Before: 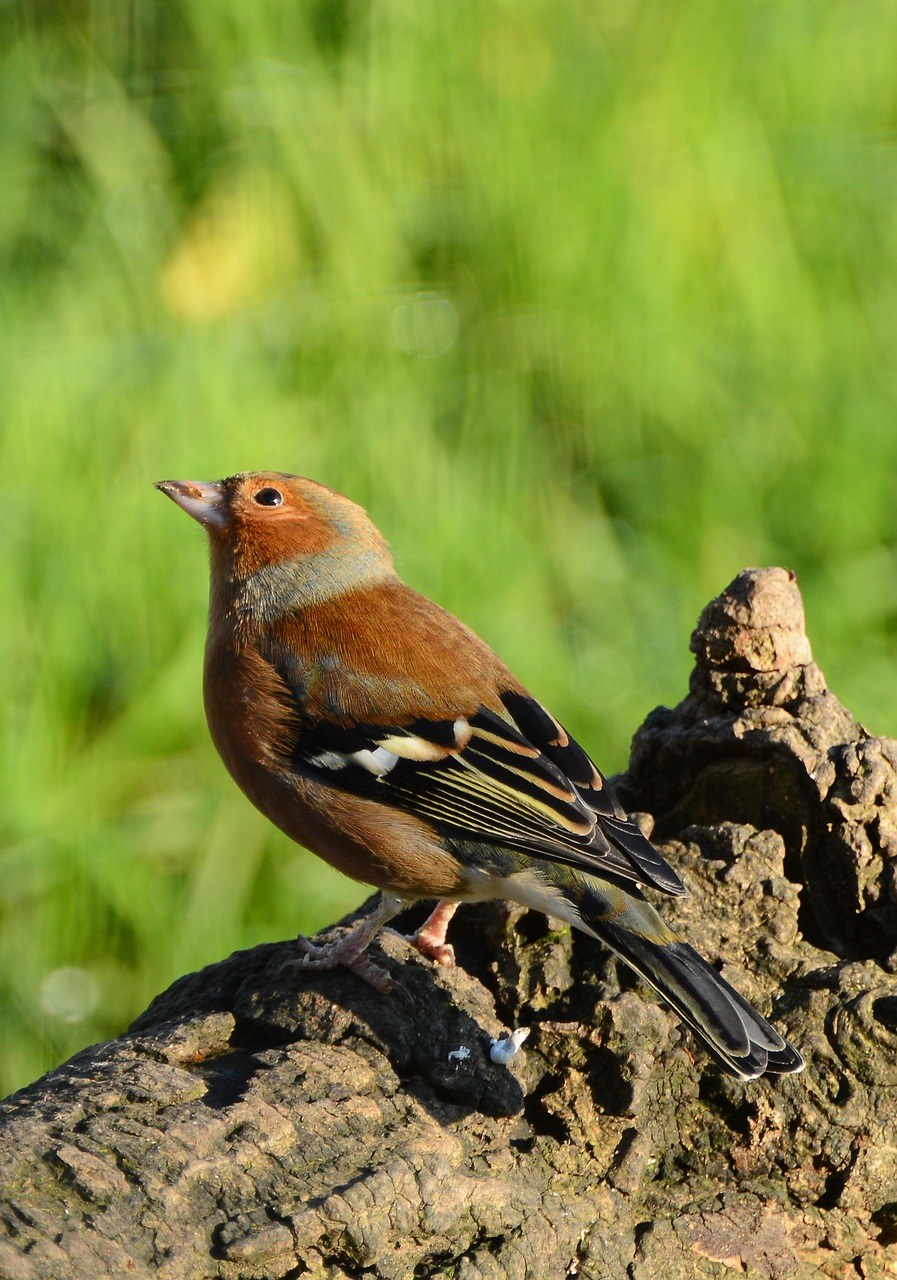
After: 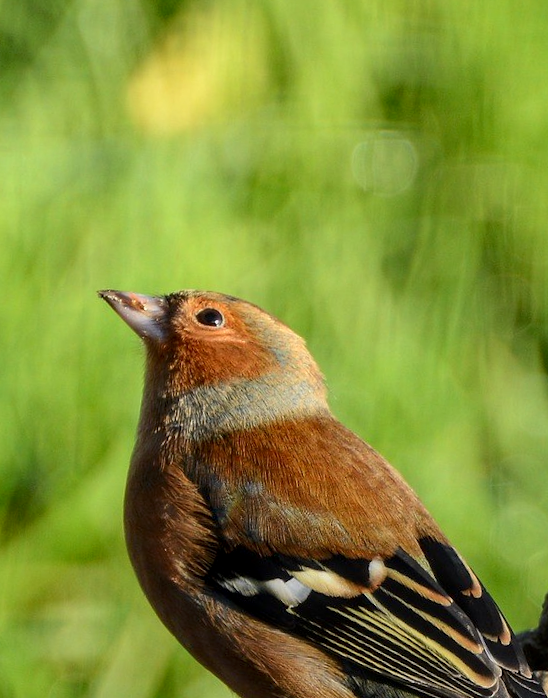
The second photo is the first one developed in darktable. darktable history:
crop and rotate: angle -6.23°, left 2.244%, top 7.049%, right 27.521%, bottom 30.249%
local contrast: on, module defaults
